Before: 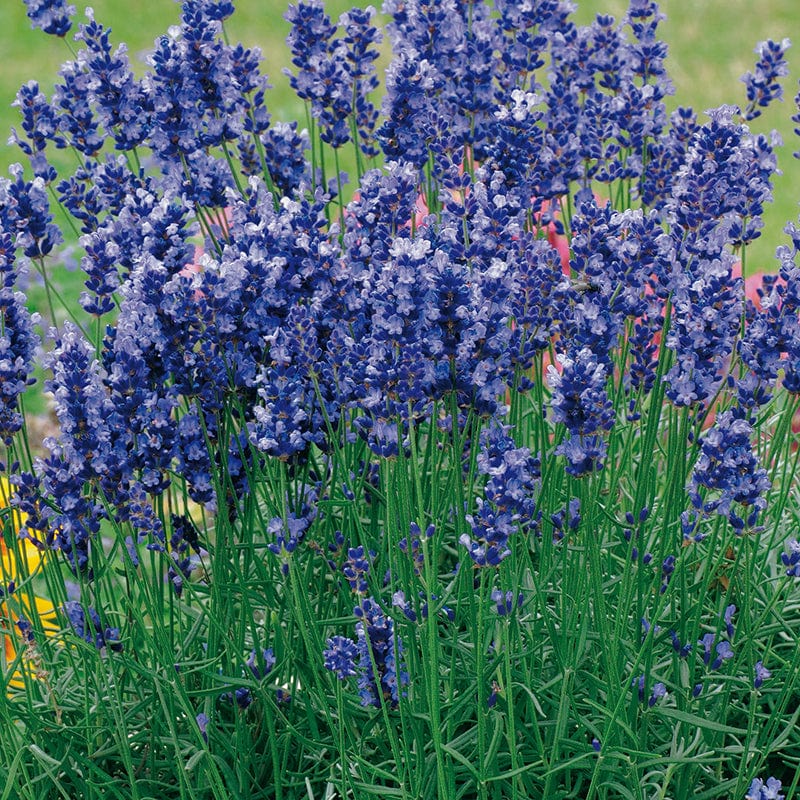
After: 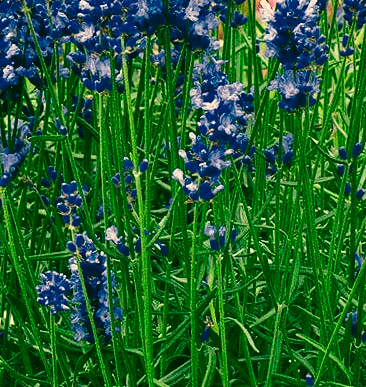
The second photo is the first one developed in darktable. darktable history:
crop: left 35.975%, top 45.719%, right 18.191%, bottom 5.826%
contrast brightness saturation: contrast 0.398, brightness 0.103, saturation 0.21
color correction: highlights a* 5.68, highlights b* 33.19, shadows a* -25.22, shadows b* 4.01
